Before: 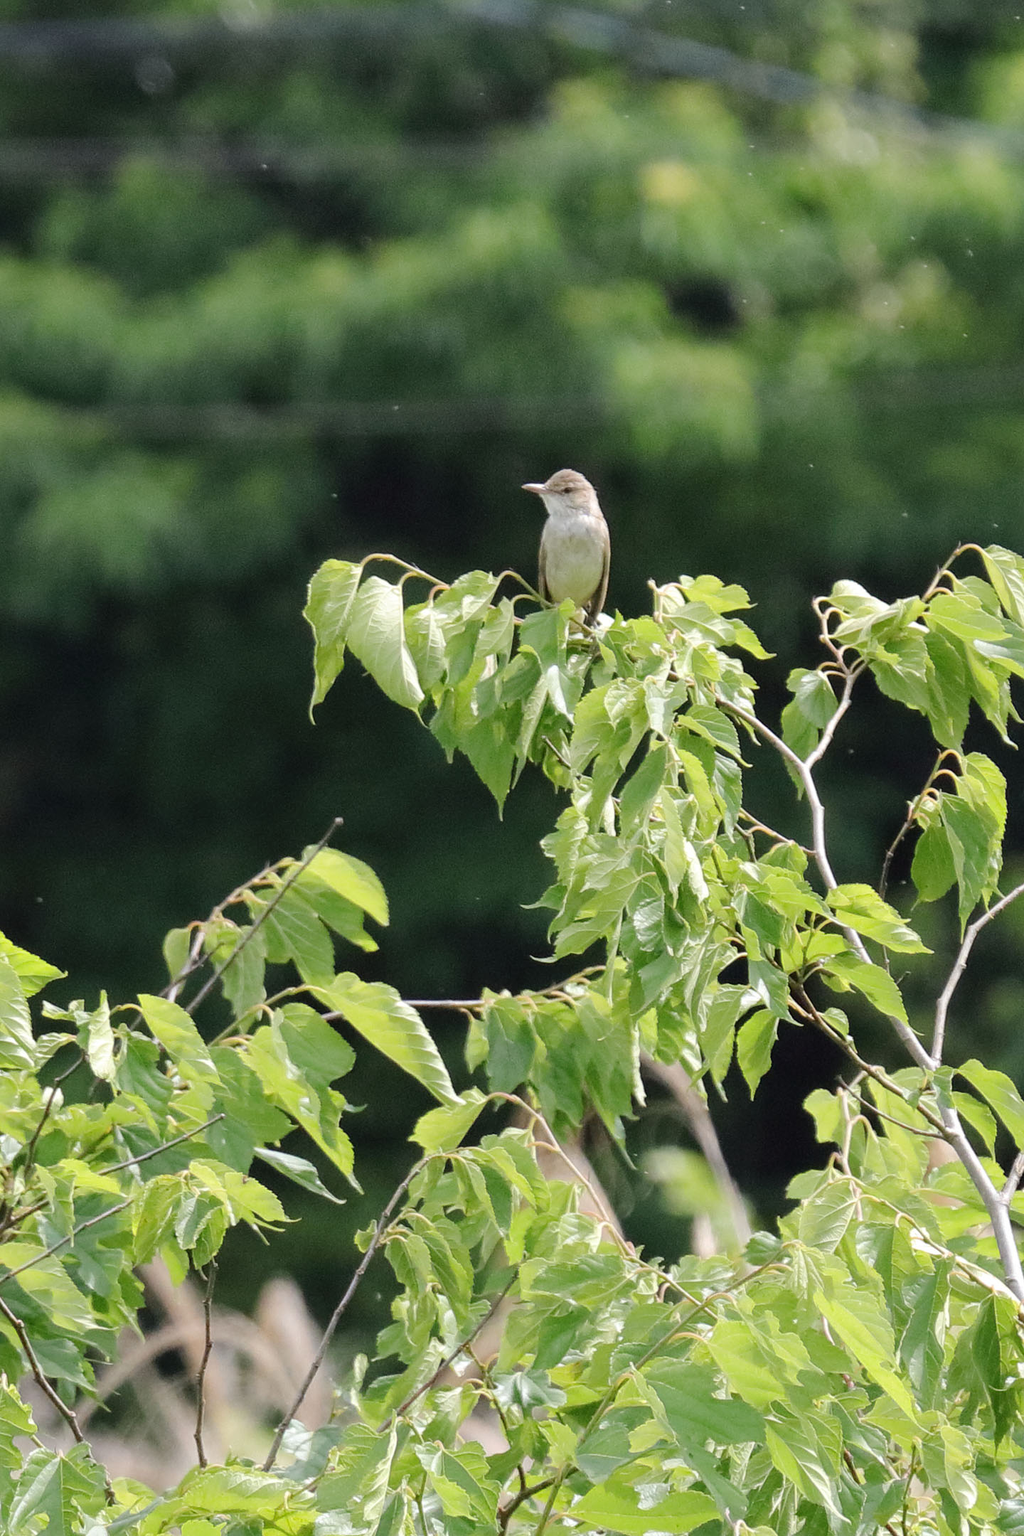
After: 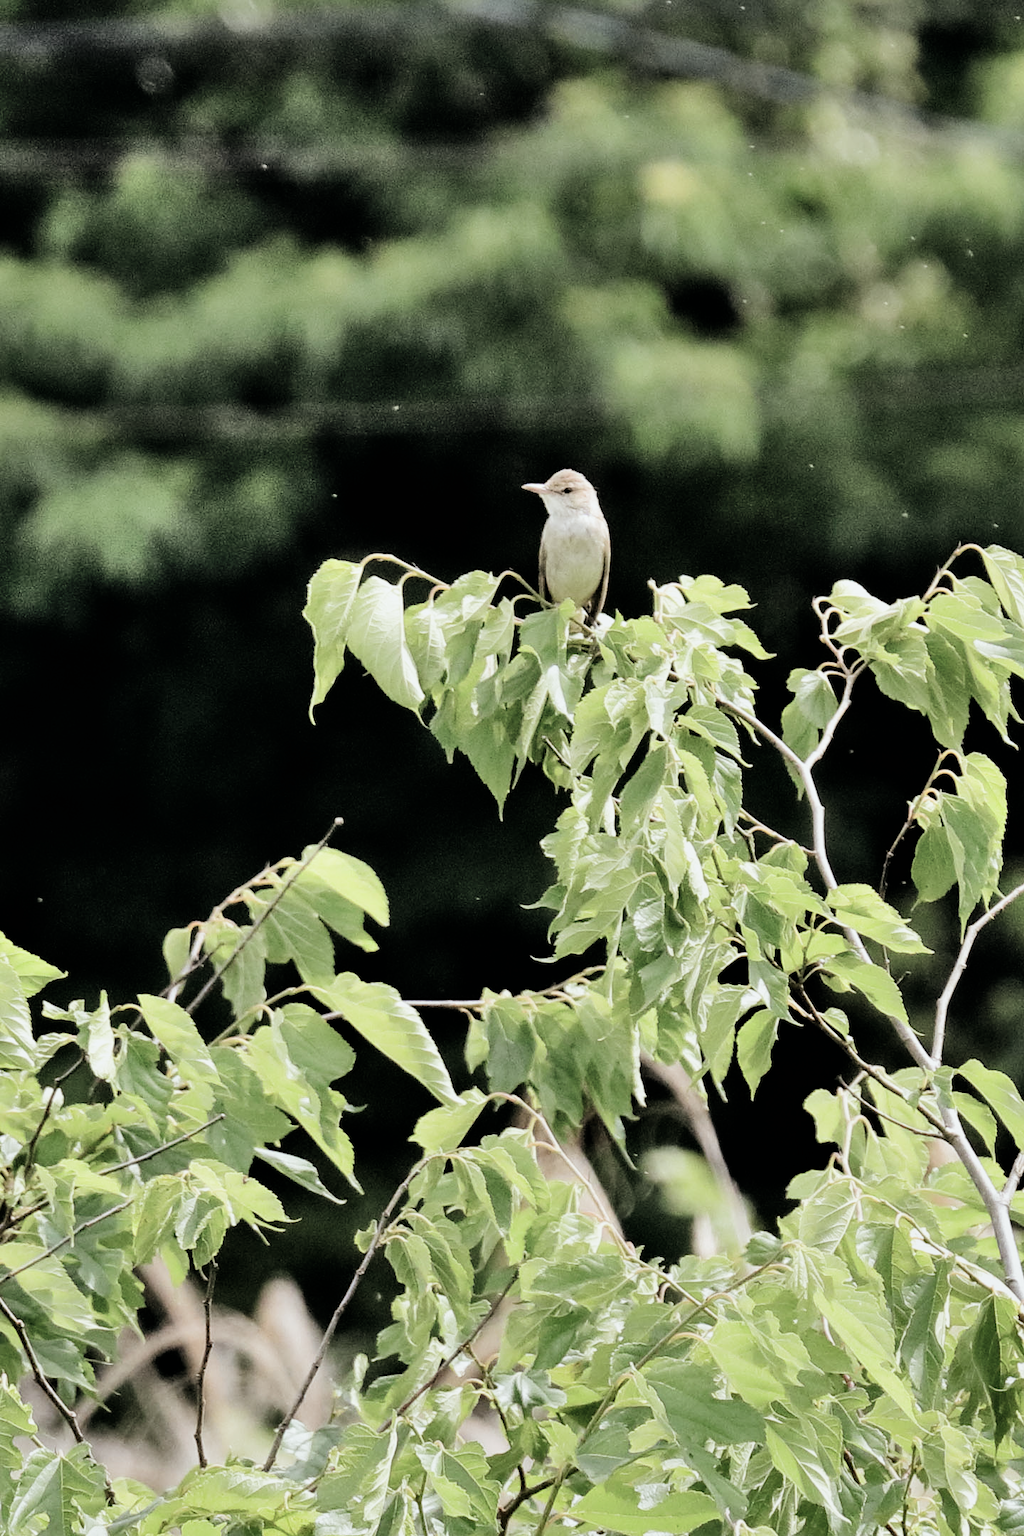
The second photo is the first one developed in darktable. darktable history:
color balance: lift [1, 0.994, 1.002, 1.006], gamma [0.957, 1.081, 1.016, 0.919], gain [0.97, 0.972, 1.01, 1.028], input saturation 91.06%, output saturation 79.8%
filmic rgb: black relative exposure -5 EV, white relative exposure 3.5 EV, hardness 3.19, contrast 1.5, highlights saturation mix -50%
shadows and highlights: shadows 60, soften with gaussian
exposure: exposure 0.2 EV, compensate highlight preservation false
